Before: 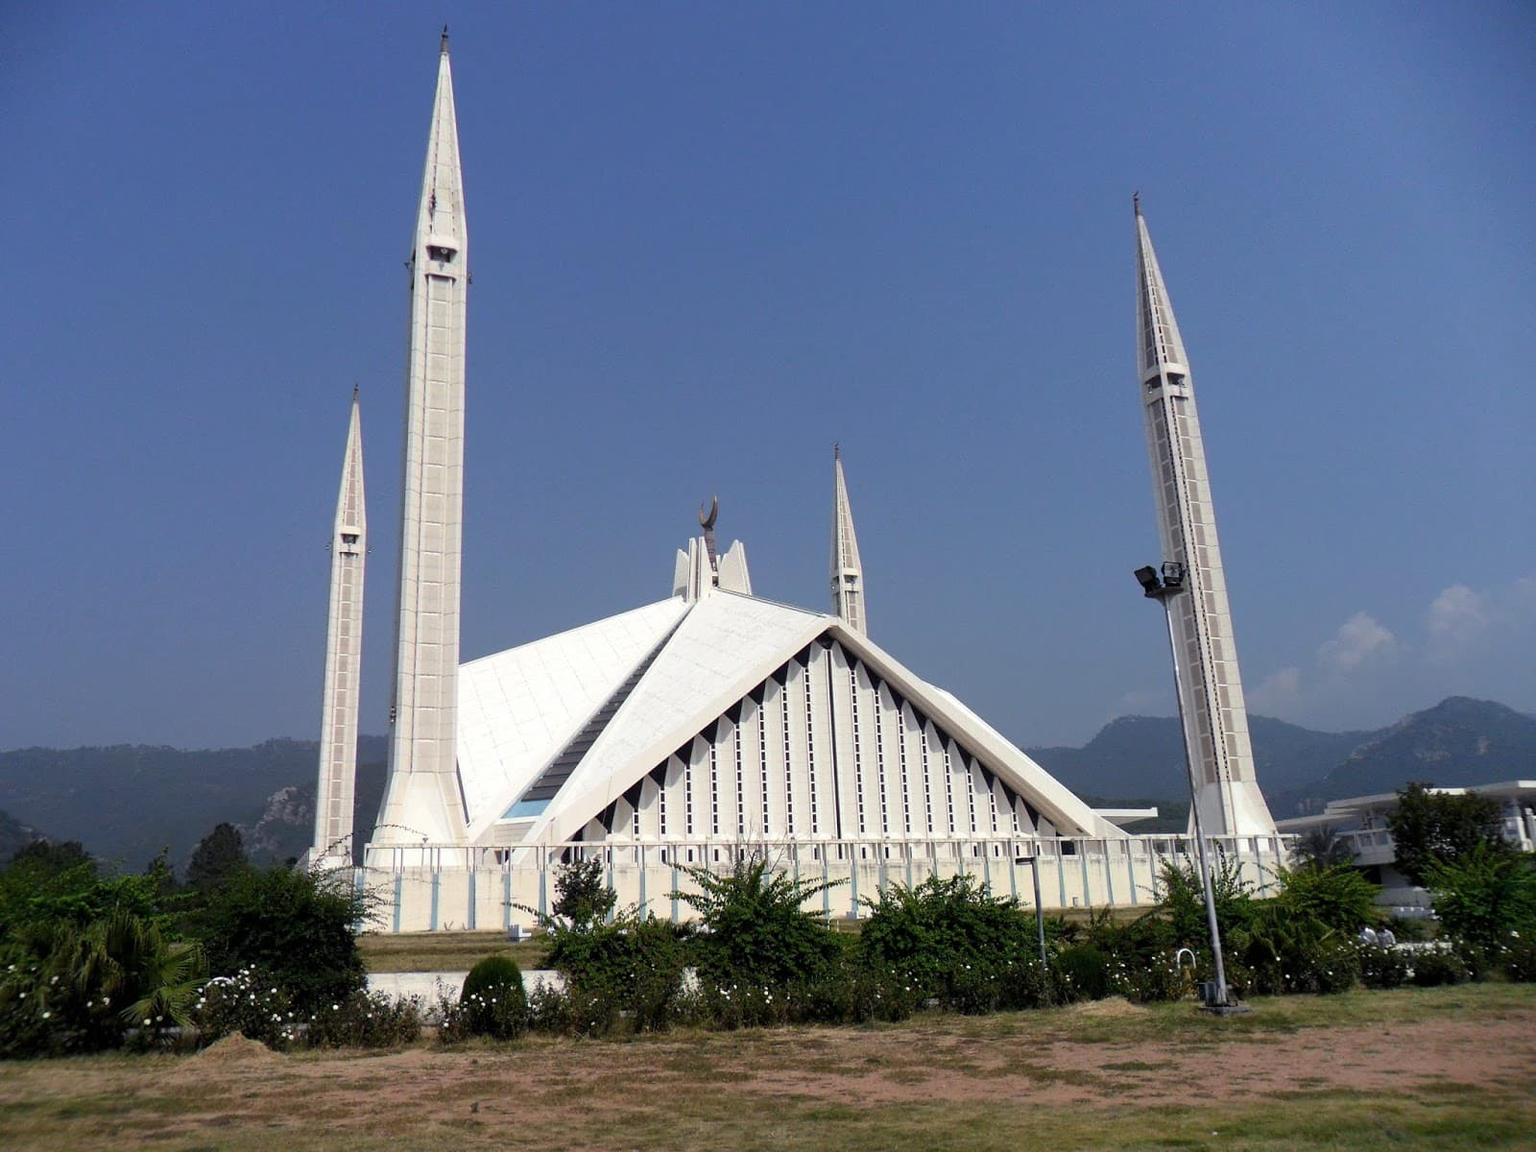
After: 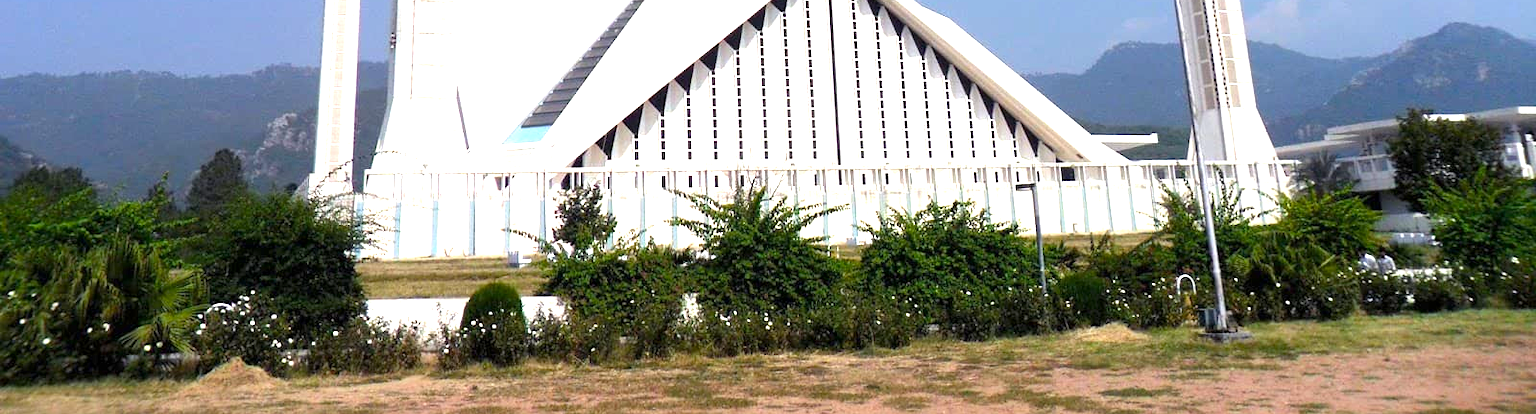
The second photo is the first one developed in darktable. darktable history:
crop and rotate: top 58.559%, bottom 5.362%
exposure: exposure 1.272 EV, compensate highlight preservation false
color balance rgb: perceptual saturation grading › global saturation 19.529%, global vibrance 9.48%
